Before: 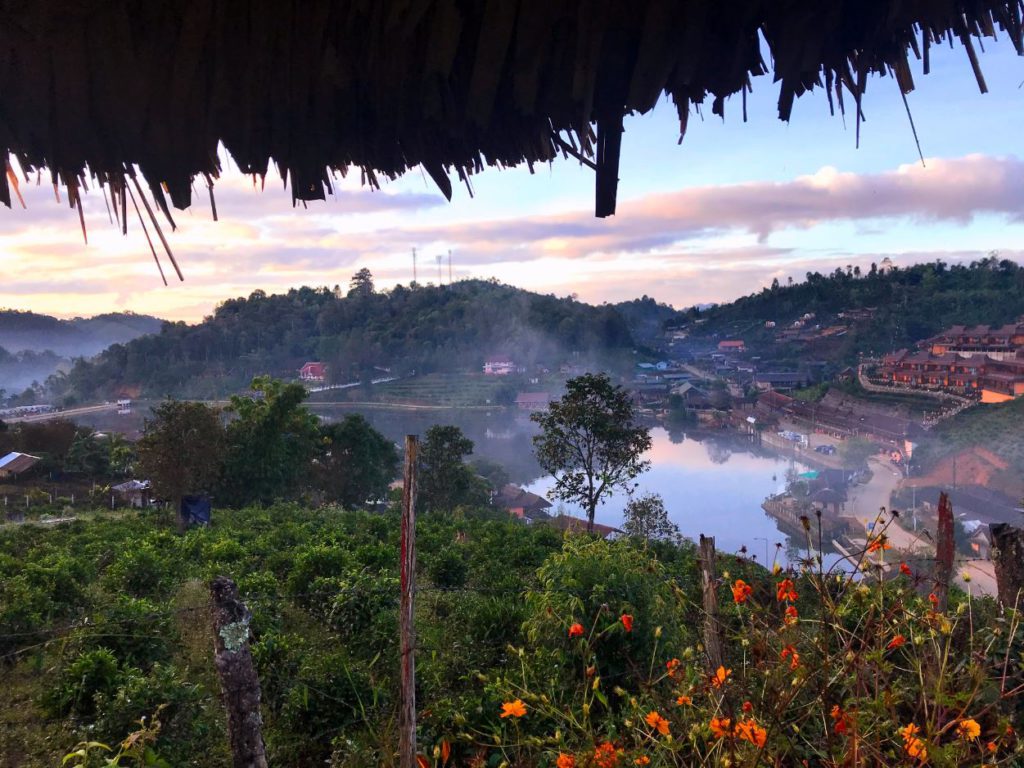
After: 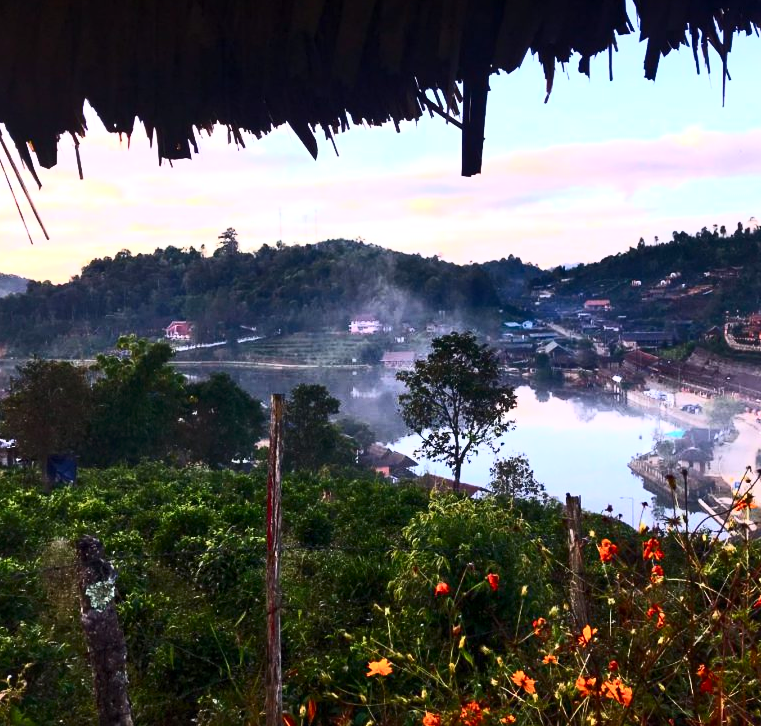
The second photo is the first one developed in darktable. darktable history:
crop and rotate: left 13.101%, top 5.4%, right 12.58%
local contrast: mode bilateral grid, contrast 20, coarseness 50, detail 120%, midtone range 0.2
contrast brightness saturation: contrast 0.631, brightness 0.325, saturation 0.143
